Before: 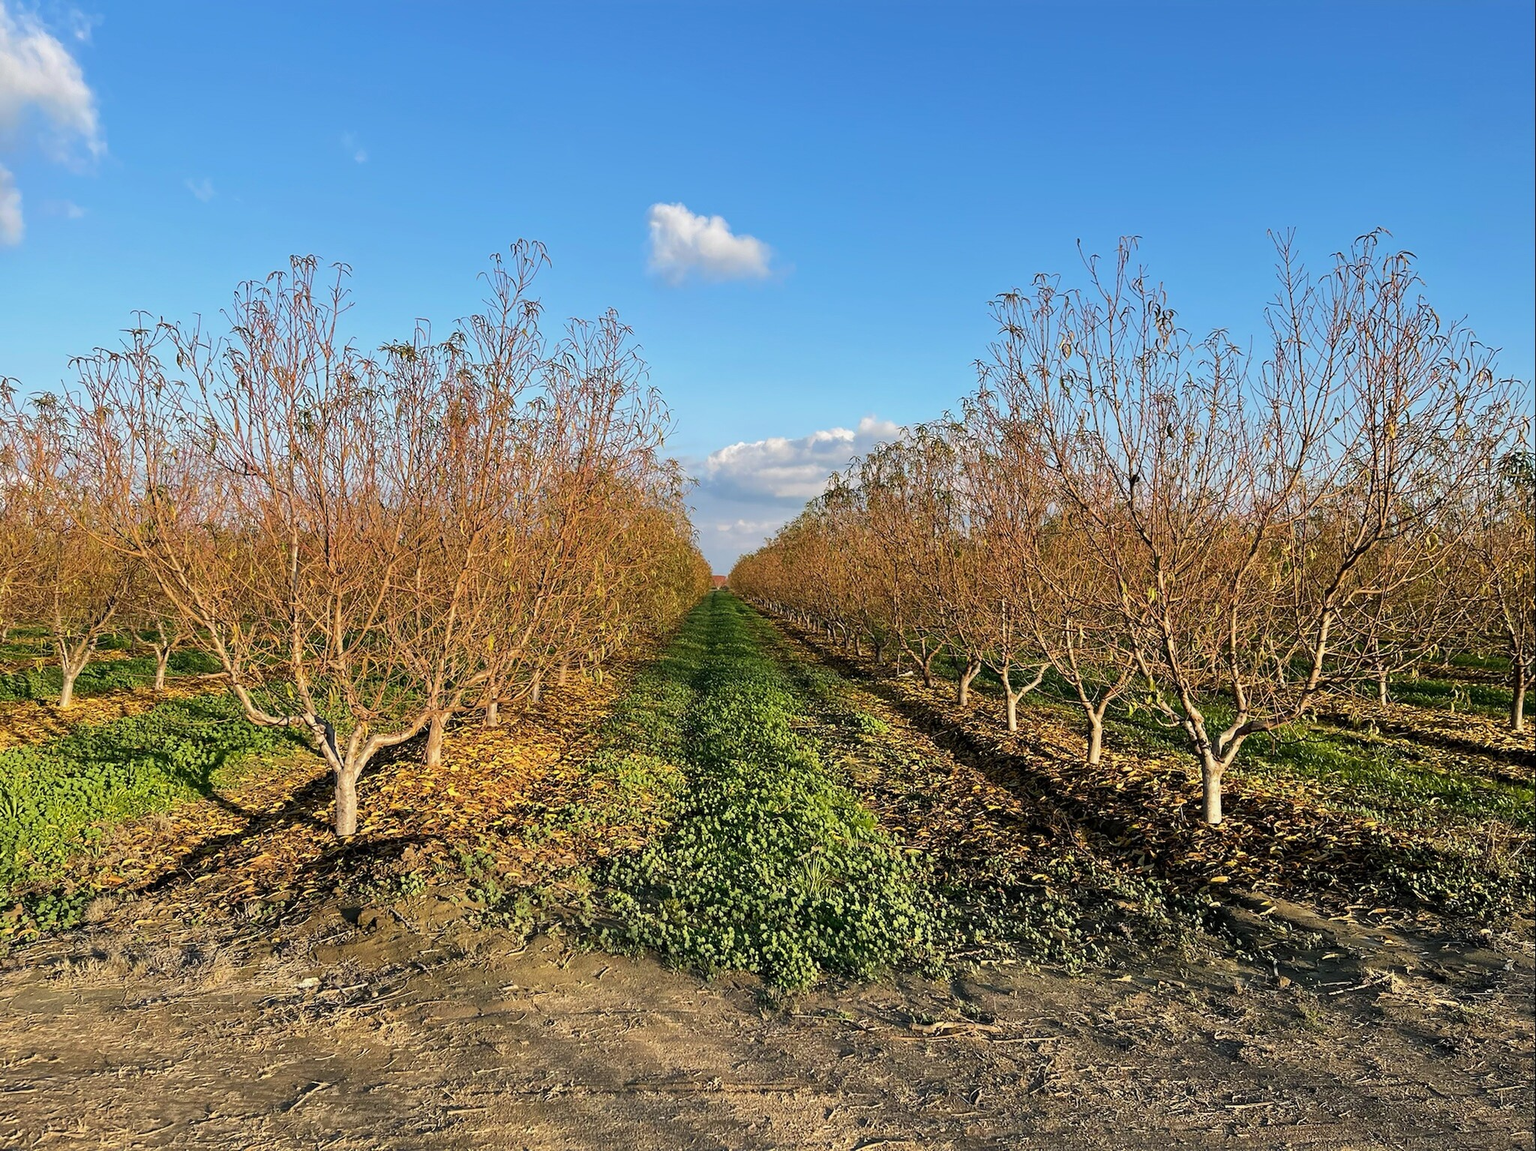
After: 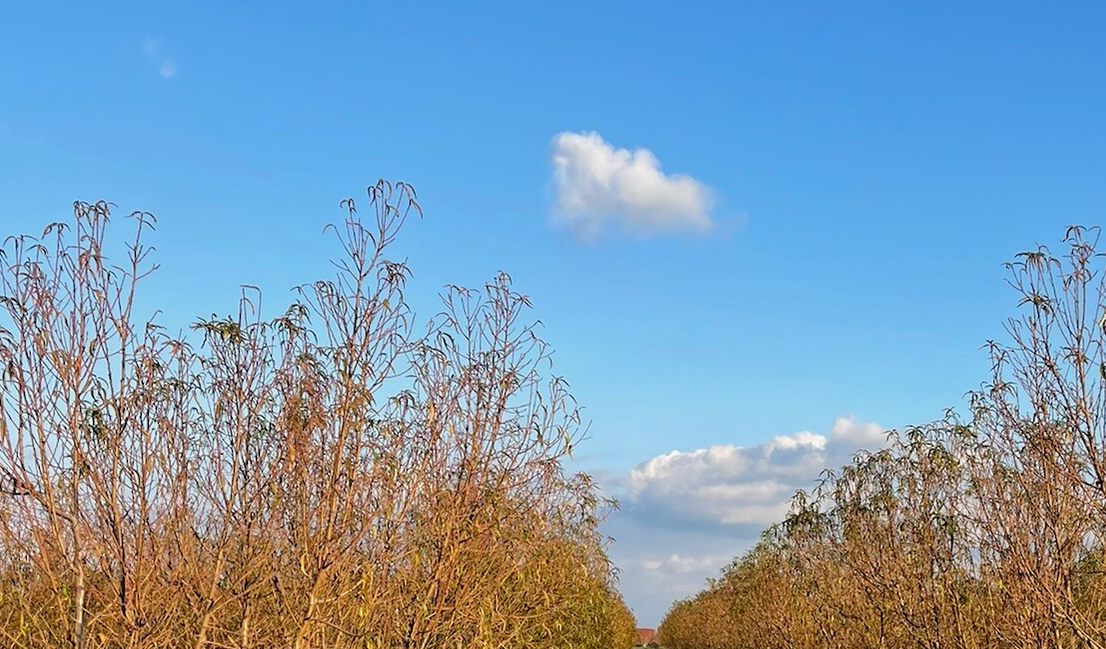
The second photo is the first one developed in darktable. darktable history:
crop: left 15.313%, top 9.12%, right 30.648%, bottom 48.568%
